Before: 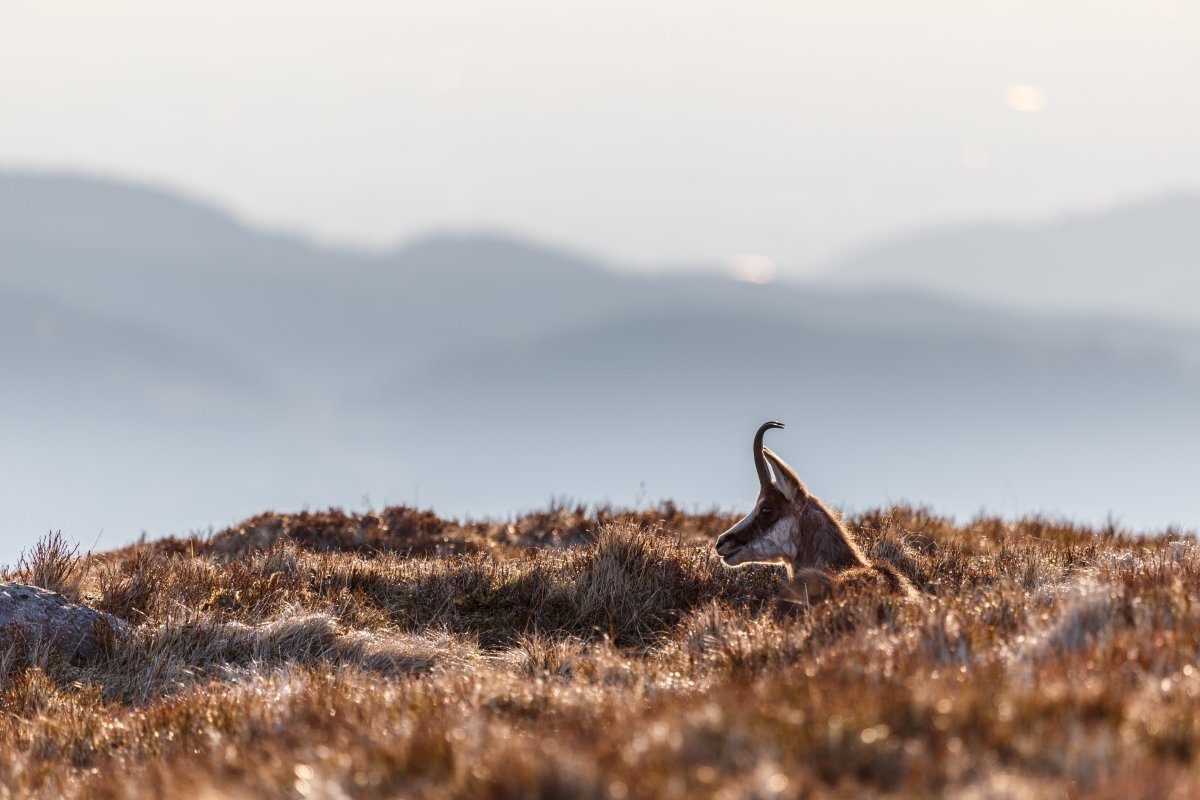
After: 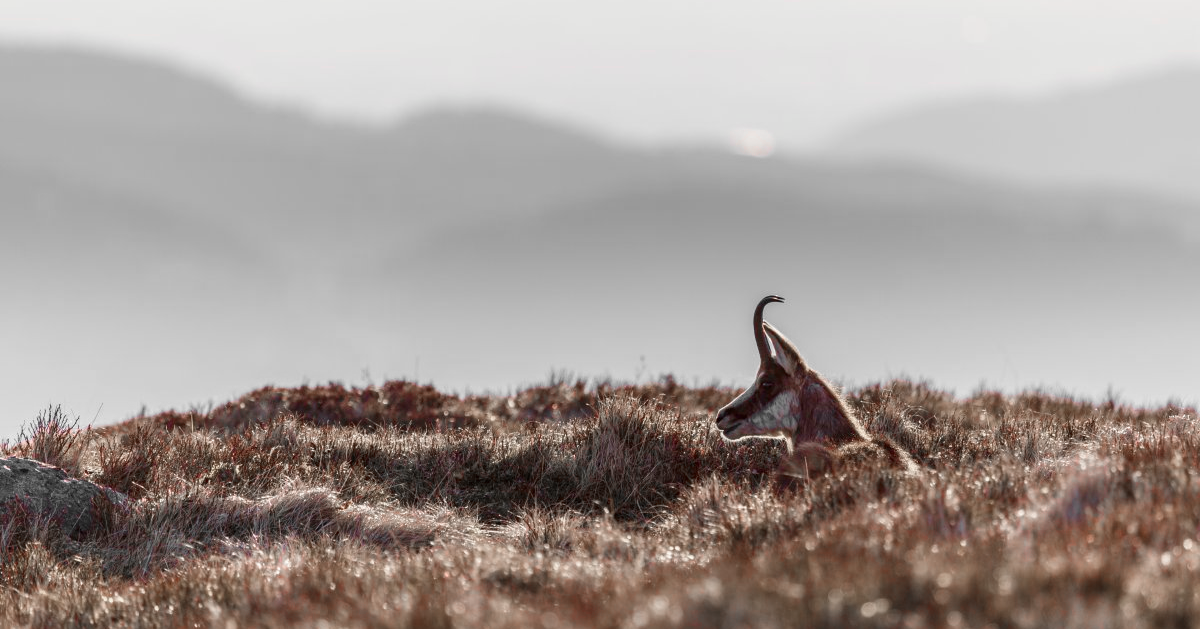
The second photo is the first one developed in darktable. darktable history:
color zones: curves: ch1 [(0, 0.831) (0.08, 0.771) (0.157, 0.268) (0.241, 0.207) (0.562, -0.005) (0.714, -0.013) (0.876, 0.01) (1, 0.831)]
crop and rotate: top 15.774%, bottom 5.506%
